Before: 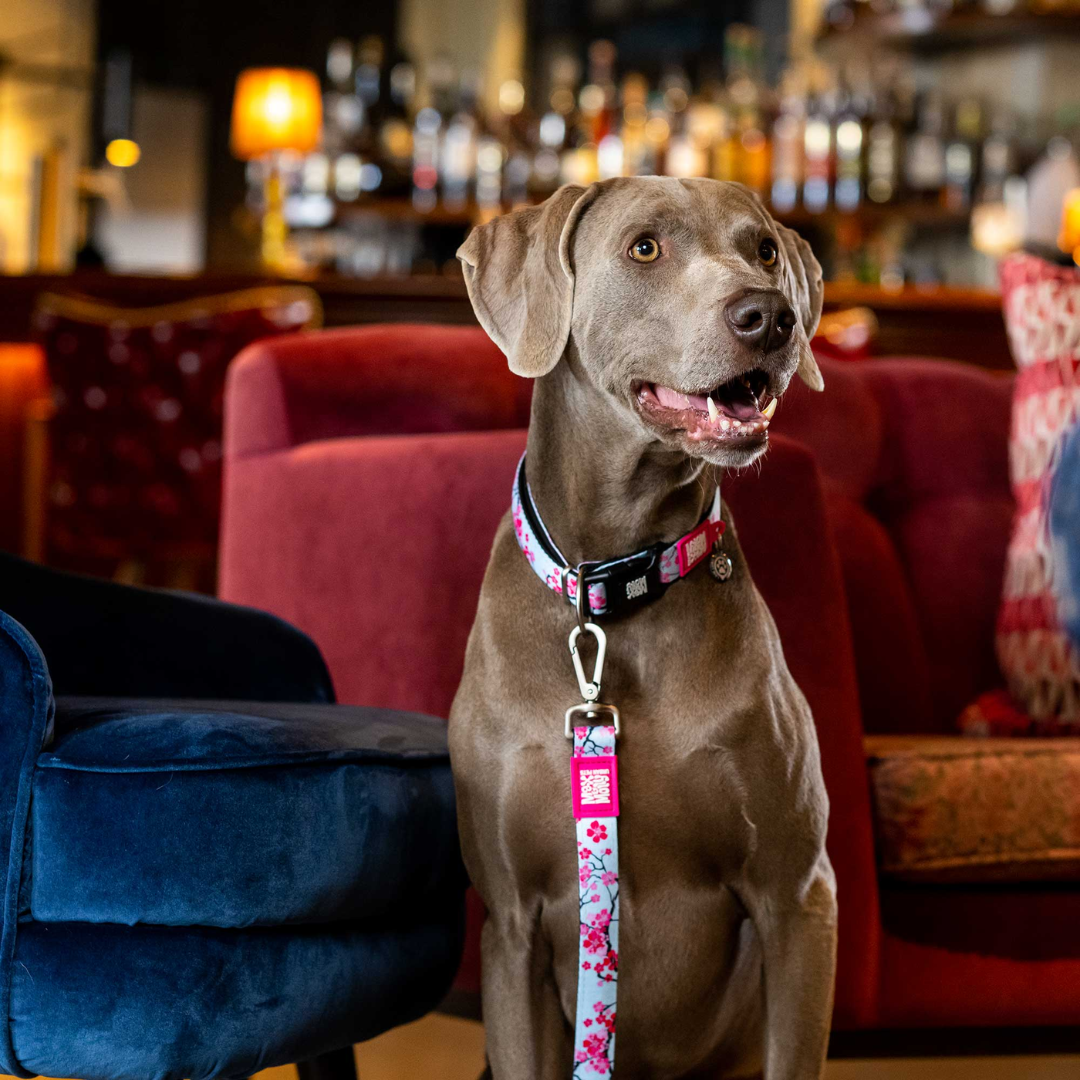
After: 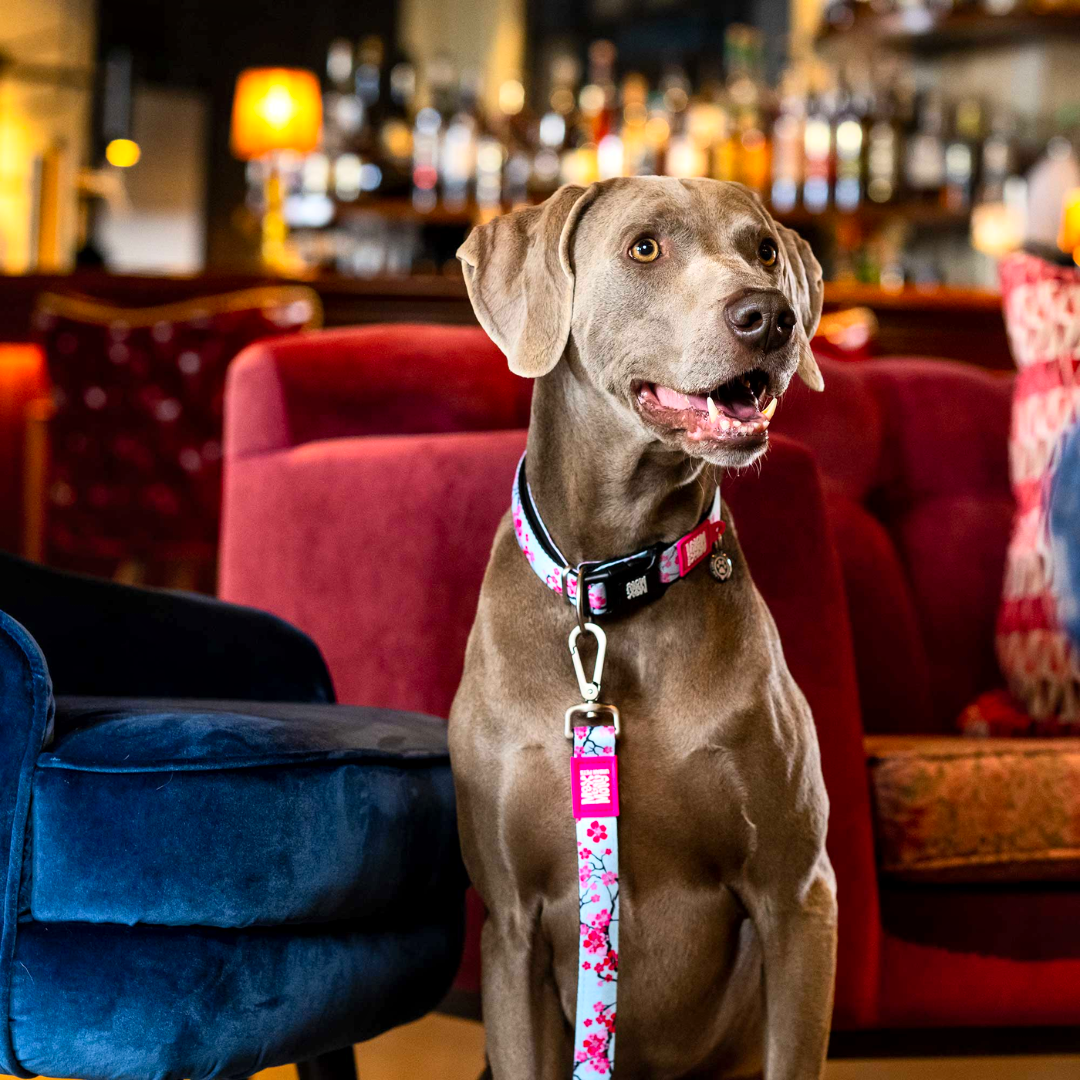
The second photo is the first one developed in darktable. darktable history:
local contrast: mode bilateral grid, contrast 20, coarseness 50, detail 120%, midtone range 0.2
contrast brightness saturation: contrast 0.195, brightness 0.155, saturation 0.221
